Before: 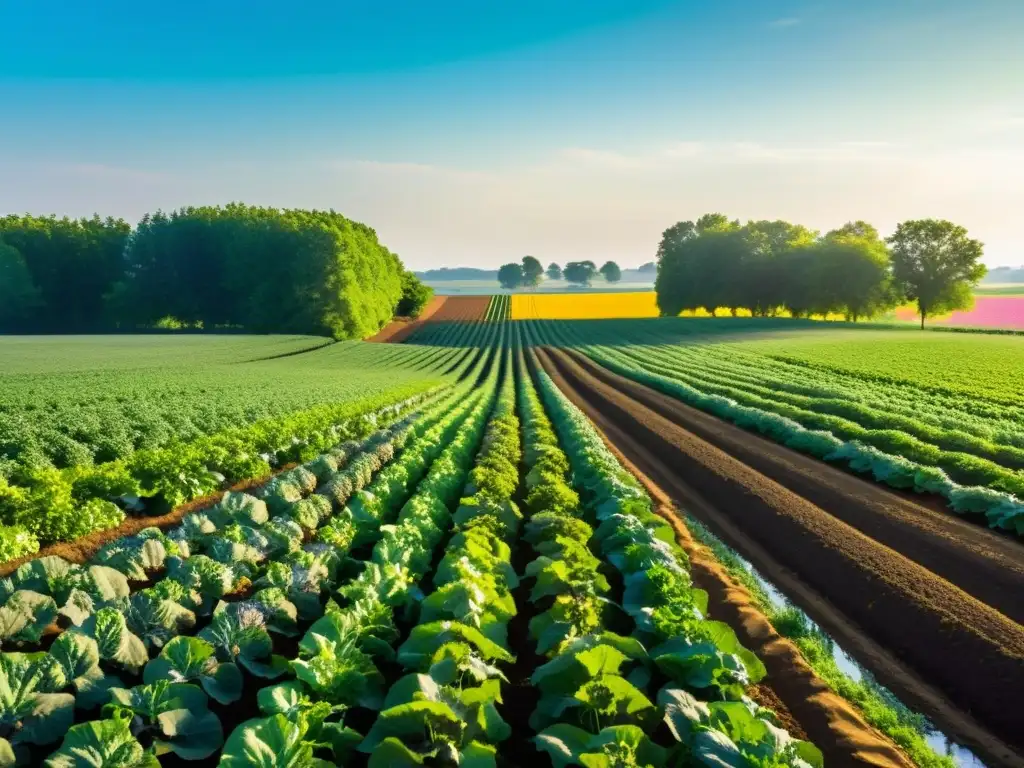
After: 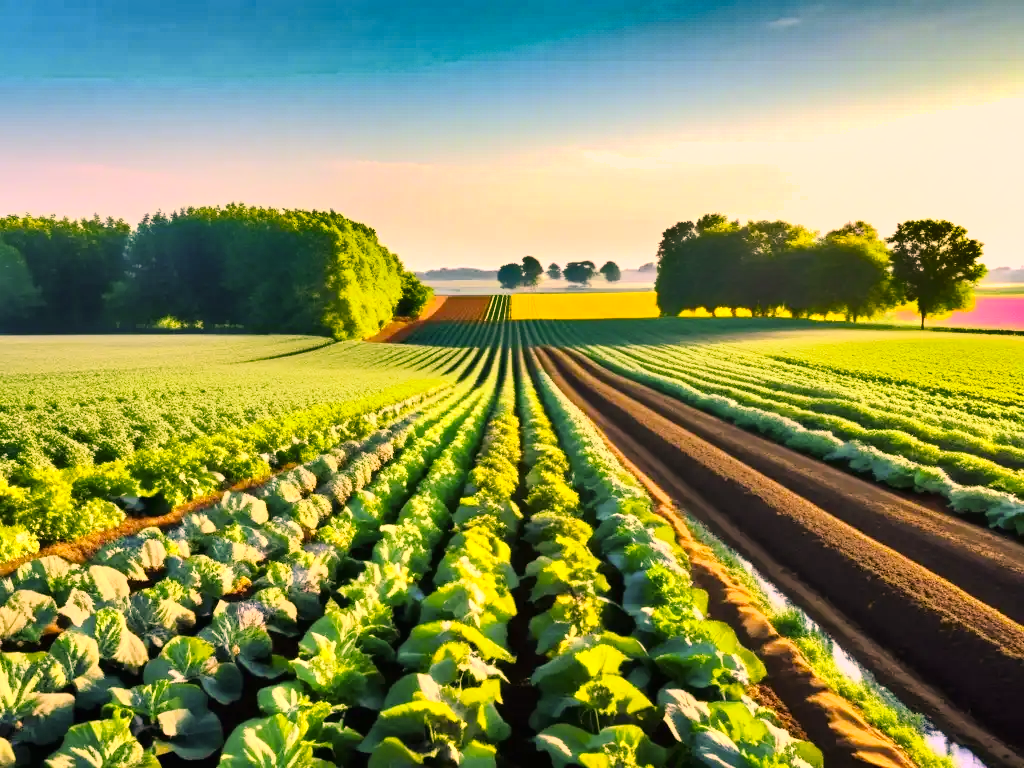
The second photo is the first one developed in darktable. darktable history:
color correction: highlights a* 21.17, highlights b* 19.37
exposure: black level correction 0, exposure 0.498 EV, compensate highlight preservation false
tone curve: curves: ch0 [(0, 0) (0.105, 0.068) (0.195, 0.162) (0.283, 0.283) (0.384, 0.404) (0.485, 0.531) (0.638, 0.681) (0.795, 0.879) (1, 0.977)]; ch1 [(0, 0) (0.161, 0.092) (0.35, 0.33) (0.379, 0.401) (0.456, 0.469) (0.504, 0.5) (0.512, 0.514) (0.58, 0.597) (0.635, 0.646) (1, 1)]; ch2 [(0, 0) (0.371, 0.362) (0.437, 0.437) (0.5, 0.5) (0.53, 0.523) (0.56, 0.58) (0.622, 0.606) (1, 1)], color space Lab, linked channels, preserve colors none
base curve: curves: ch0 [(0, 0) (0.262, 0.32) (0.722, 0.705) (1, 1)], preserve colors none
shadows and highlights: shadows 24.18, highlights -78.28, soften with gaussian
